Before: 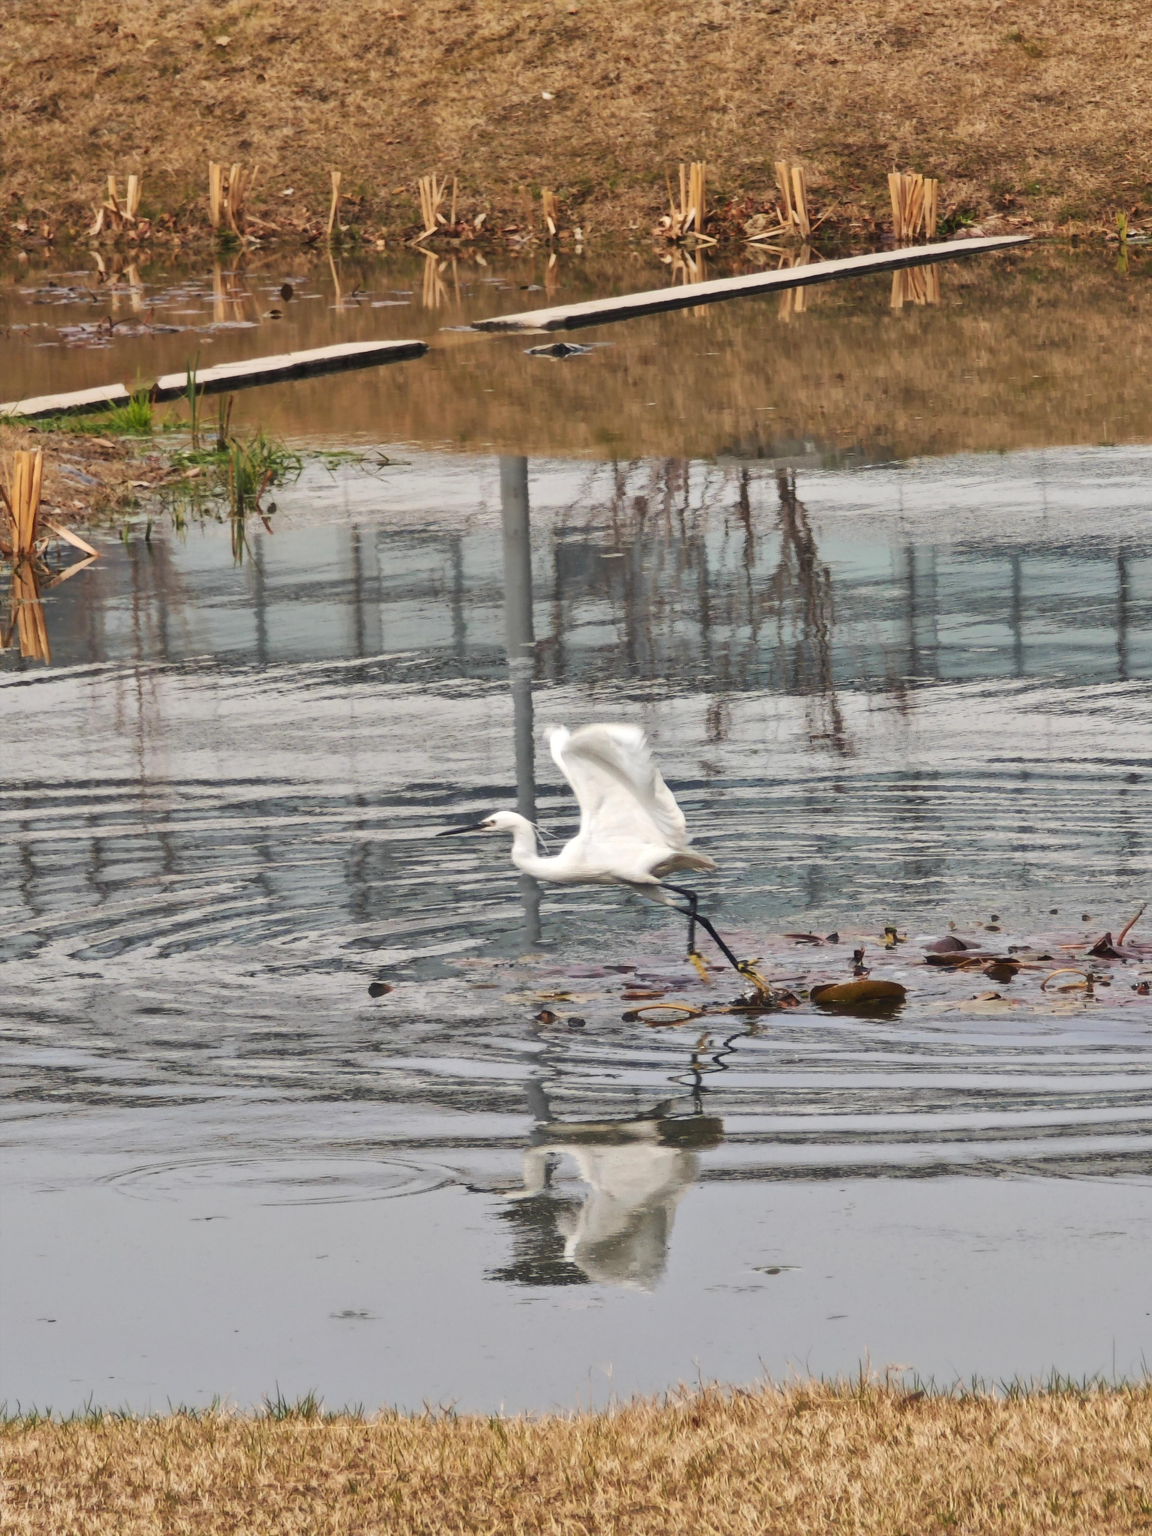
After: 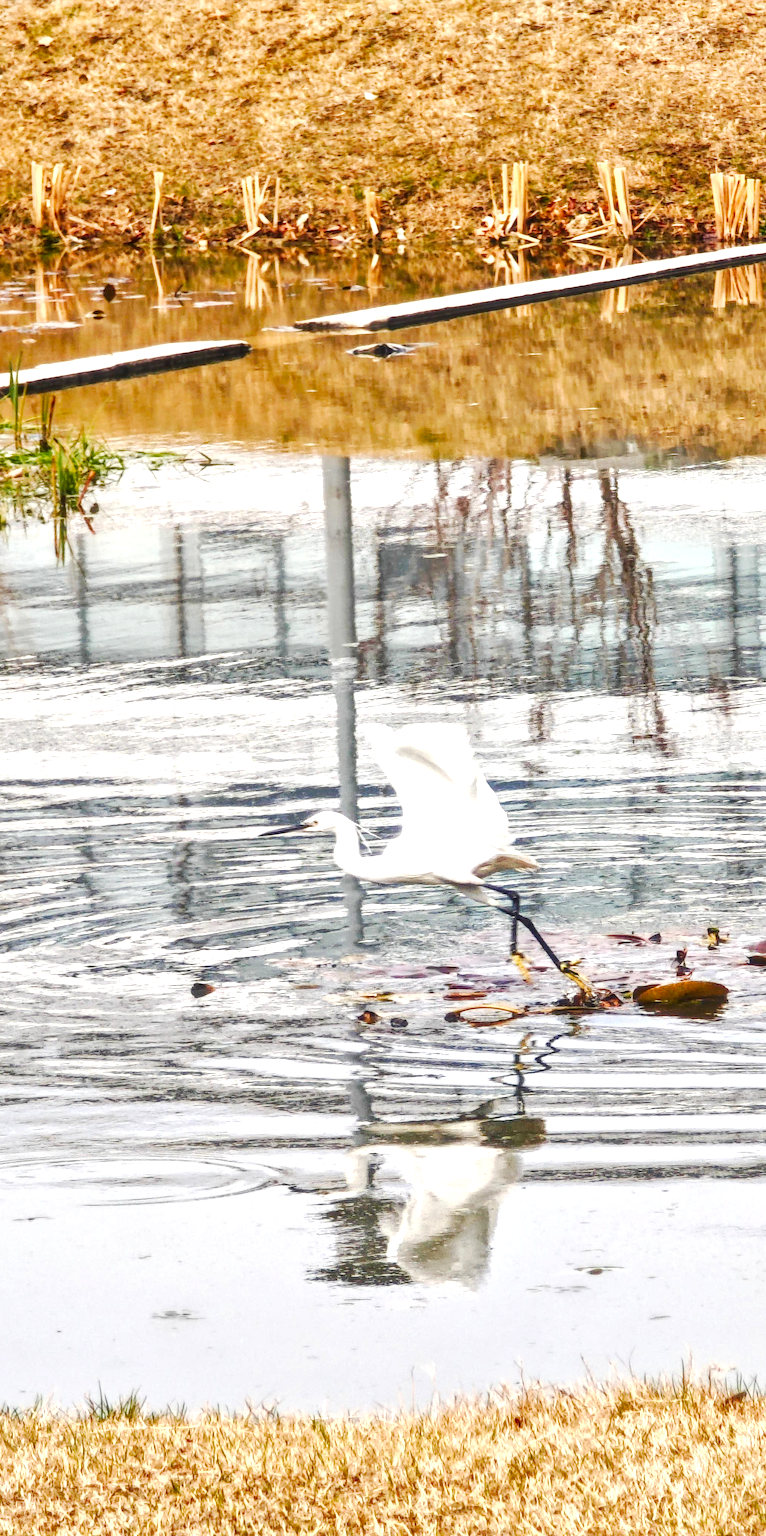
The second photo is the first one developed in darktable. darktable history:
crop and rotate: left 15.446%, right 17.962%
tone curve: curves: ch0 [(0, 0) (0.003, 0.019) (0.011, 0.022) (0.025, 0.029) (0.044, 0.041) (0.069, 0.06) (0.1, 0.09) (0.136, 0.123) (0.177, 0.163) (0.224, 0.206) (0.277, 0.268) (0.335, 0.35) (0.399, 0.436) (0.468, 0.526) (0.543, 0.624) (0.623, 0.713) (0.709, 0.779) (0.801, 0.845) (0.898, 0.912) (1, 1)], preserve colors none
exposure: exposure 0.6 EV, compensate highlight preservation false
color balance rgb: perceptual saturation grading › global saturation 20%, perceptual saturation grading › highlights -25.775%, perceptual saturation grading › shadows 49.562%, perceptual brilliance grading › global brilliance 12.342%
local contrast: highlights 63%, detail 143%, midtone range 0.431
